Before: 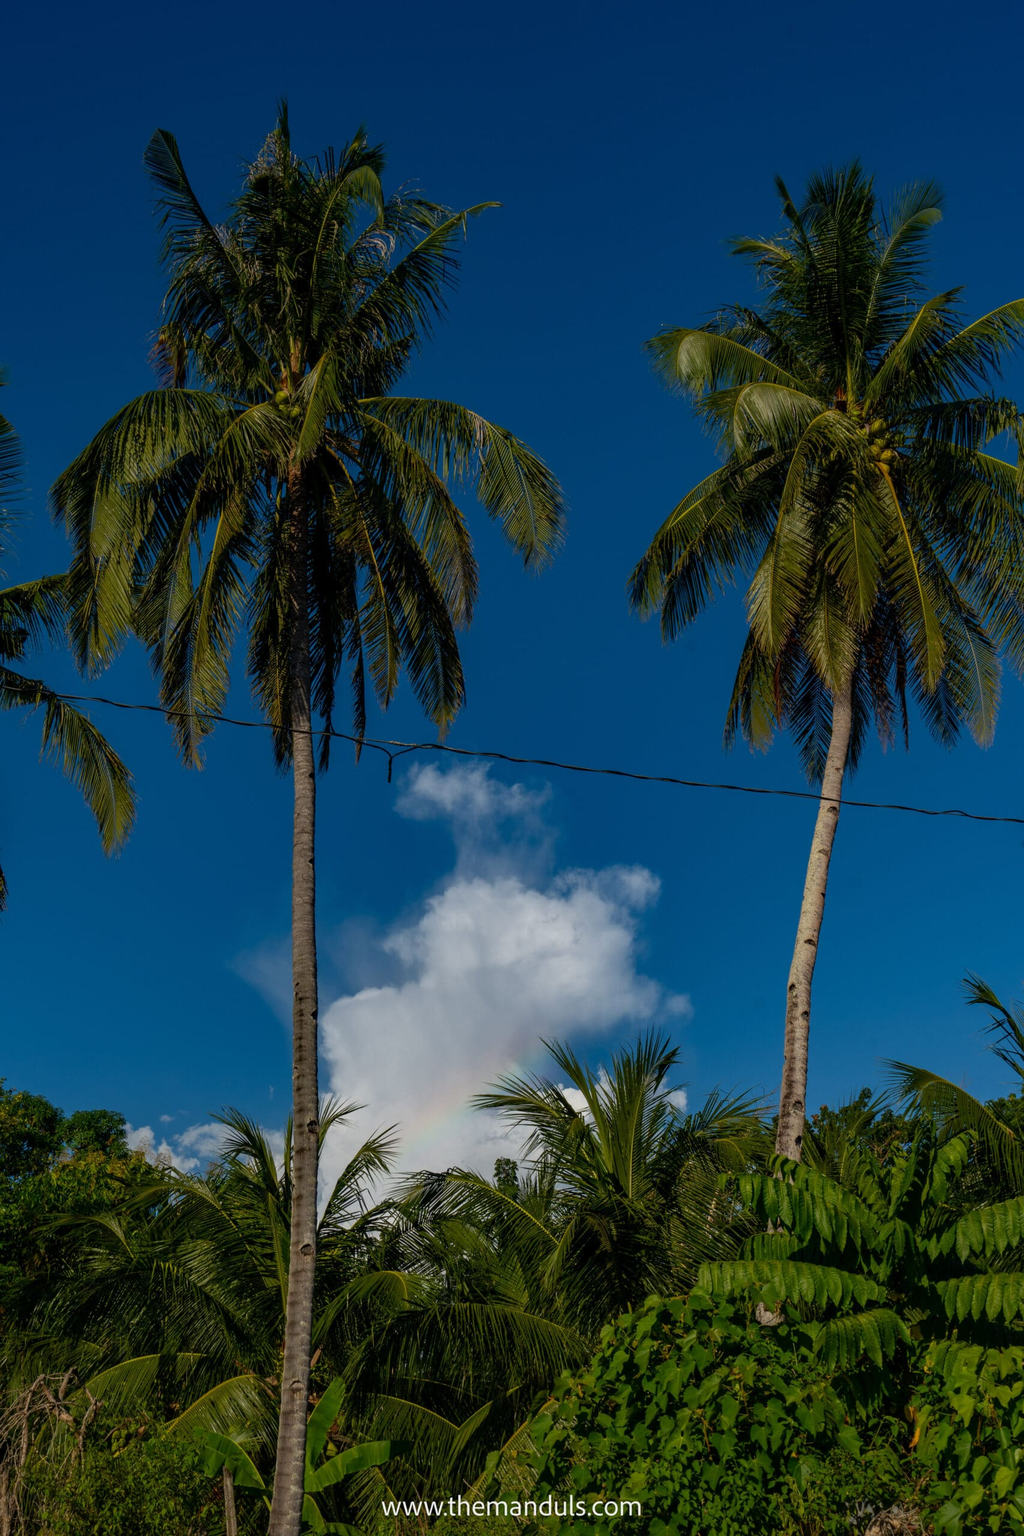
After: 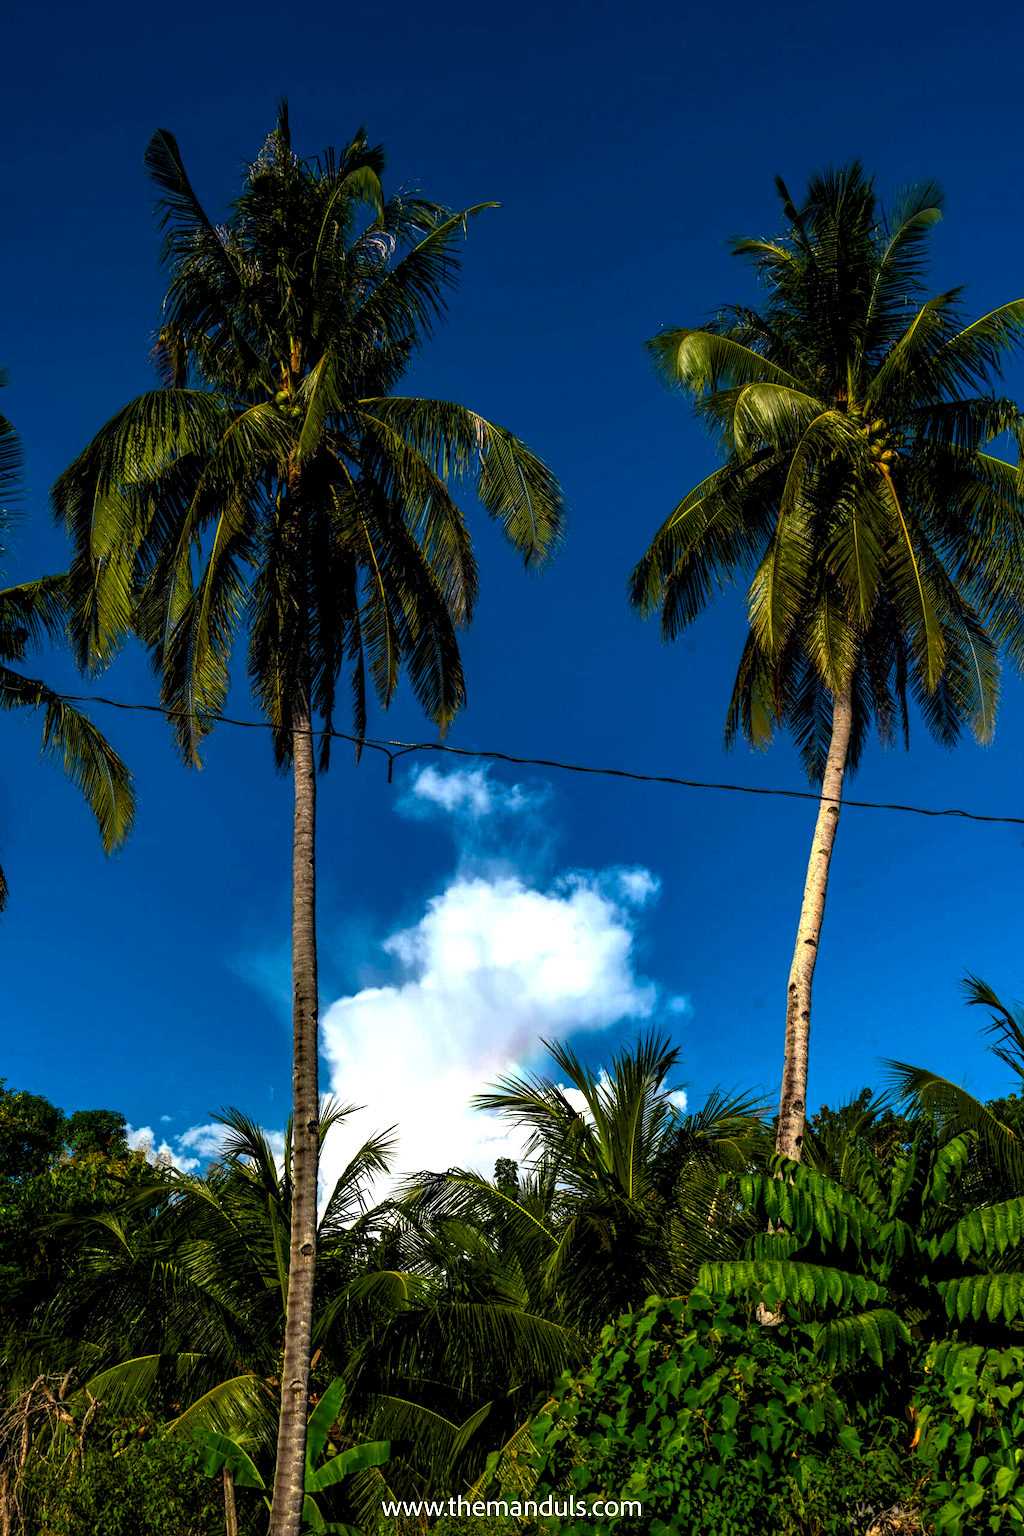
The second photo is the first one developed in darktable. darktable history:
local contrast: highlights 100%, shadows 100%, detail 120%, midtone range 0.2
levels: levels [0.044, 0.475, 0.791]
contrast brightness saturation: contrast 0.2, brightness 0.2, saturation 0.8
